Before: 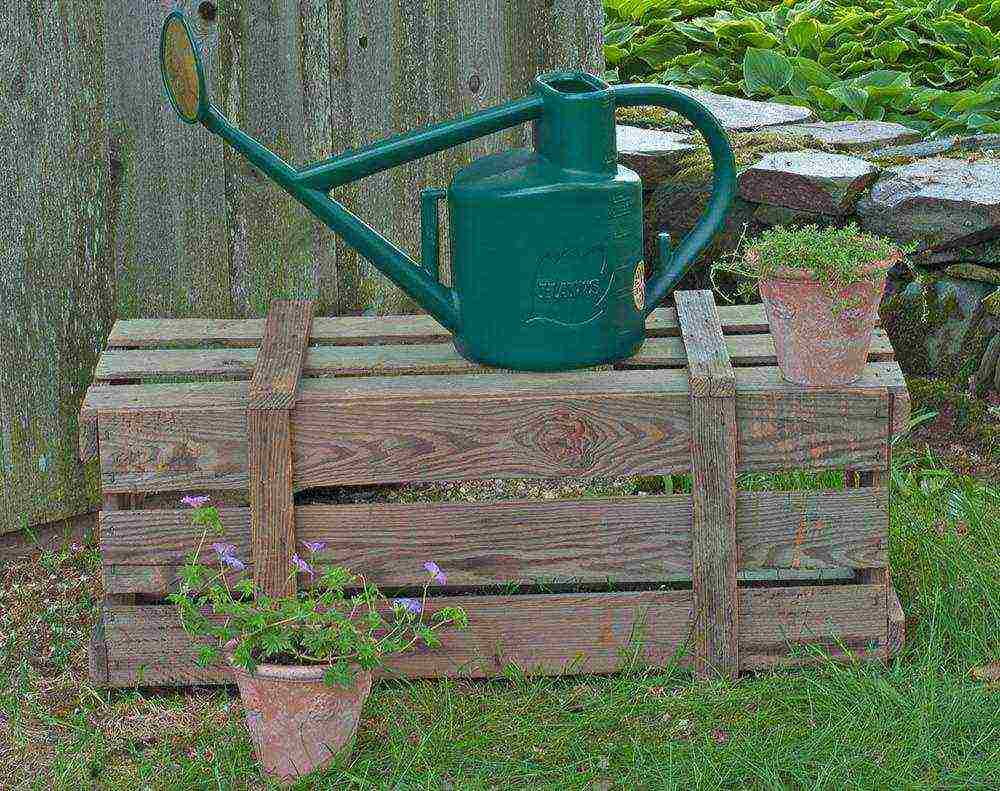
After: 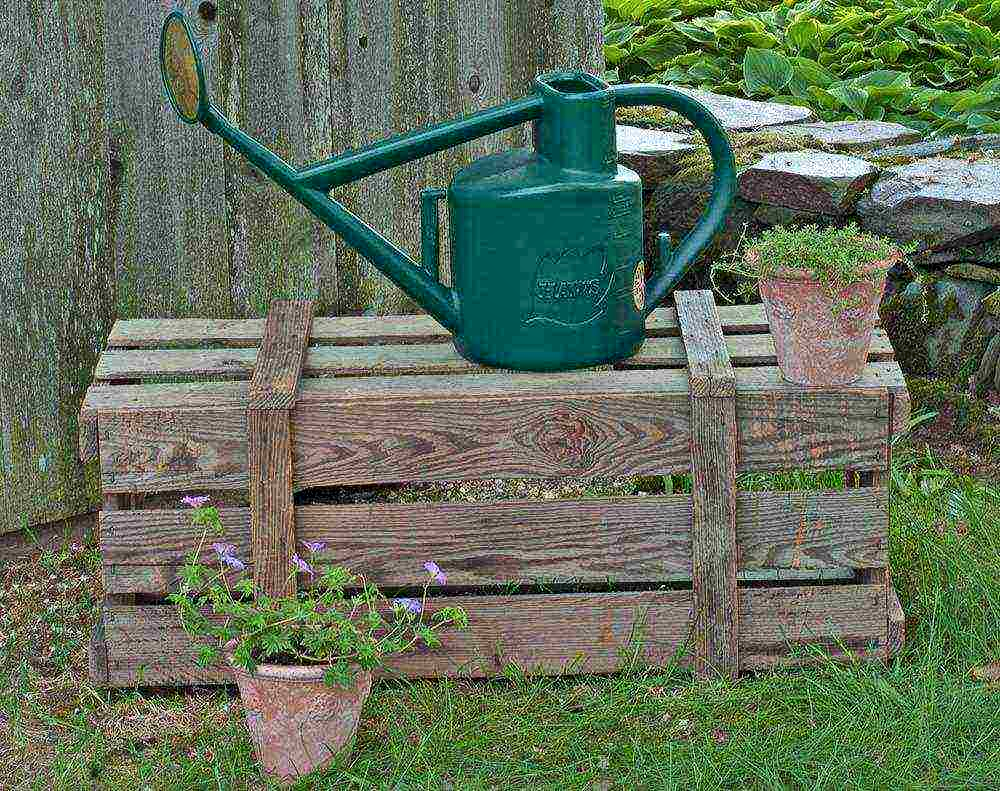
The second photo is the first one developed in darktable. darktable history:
local contrast: mode bilateral grid, contrast 20, coarseness 50, detail 171%, midtone range 0.2
